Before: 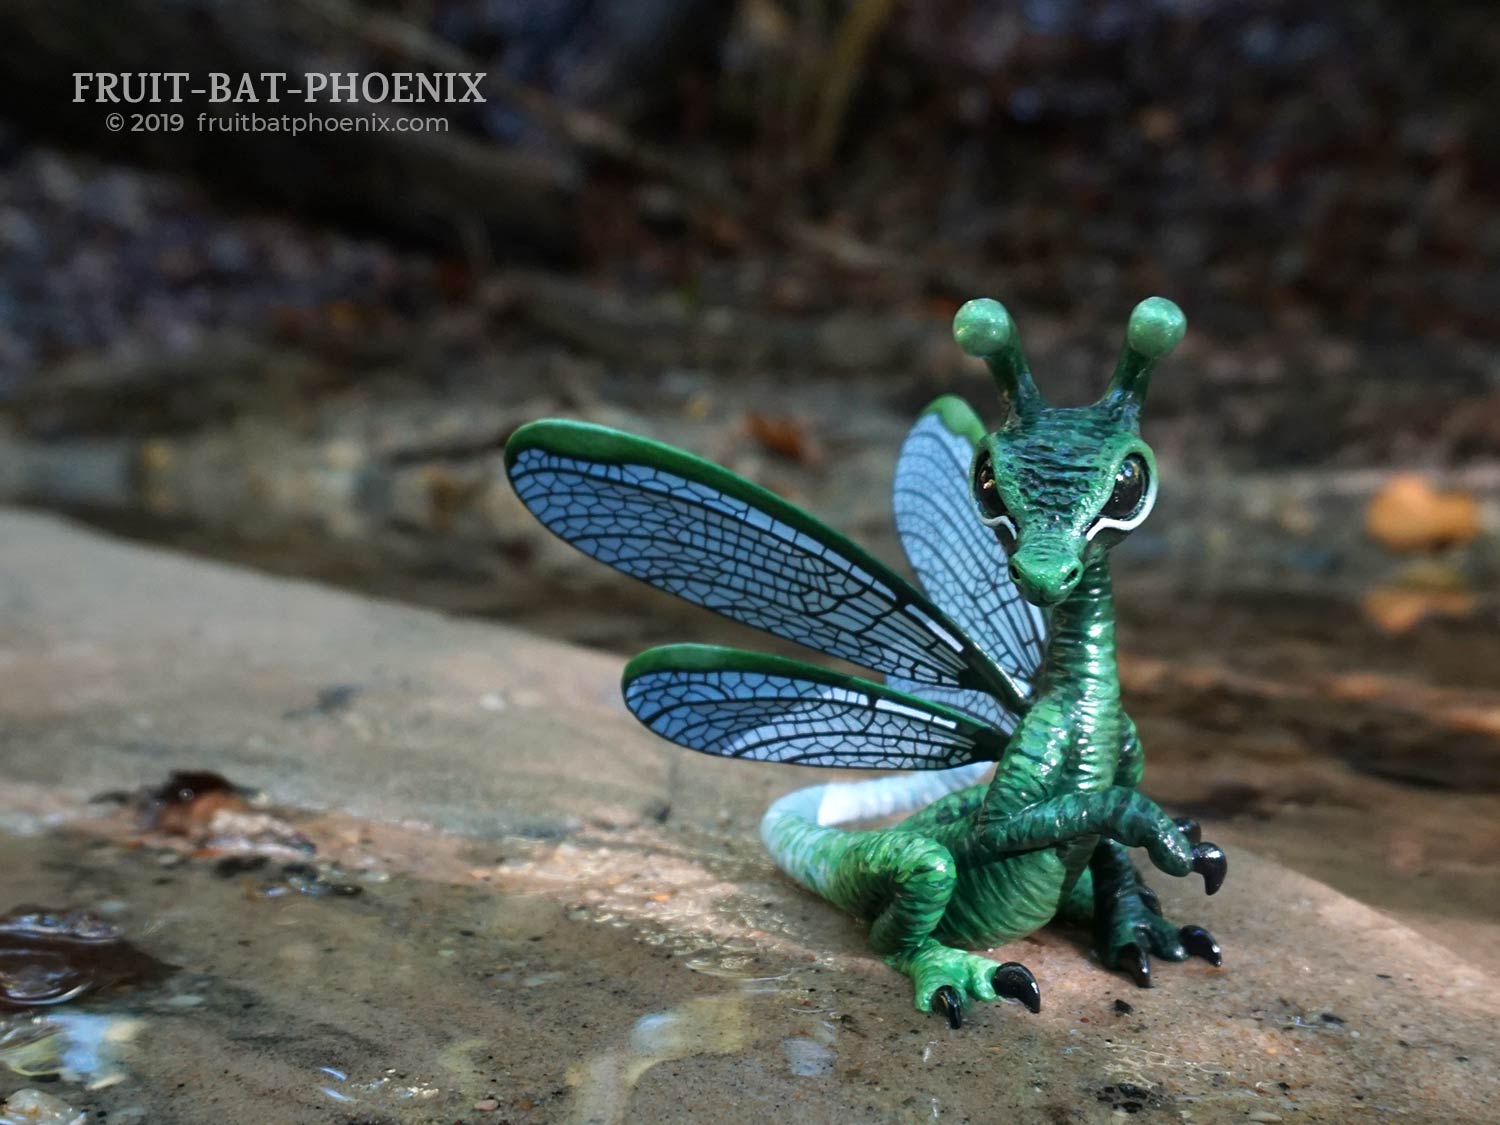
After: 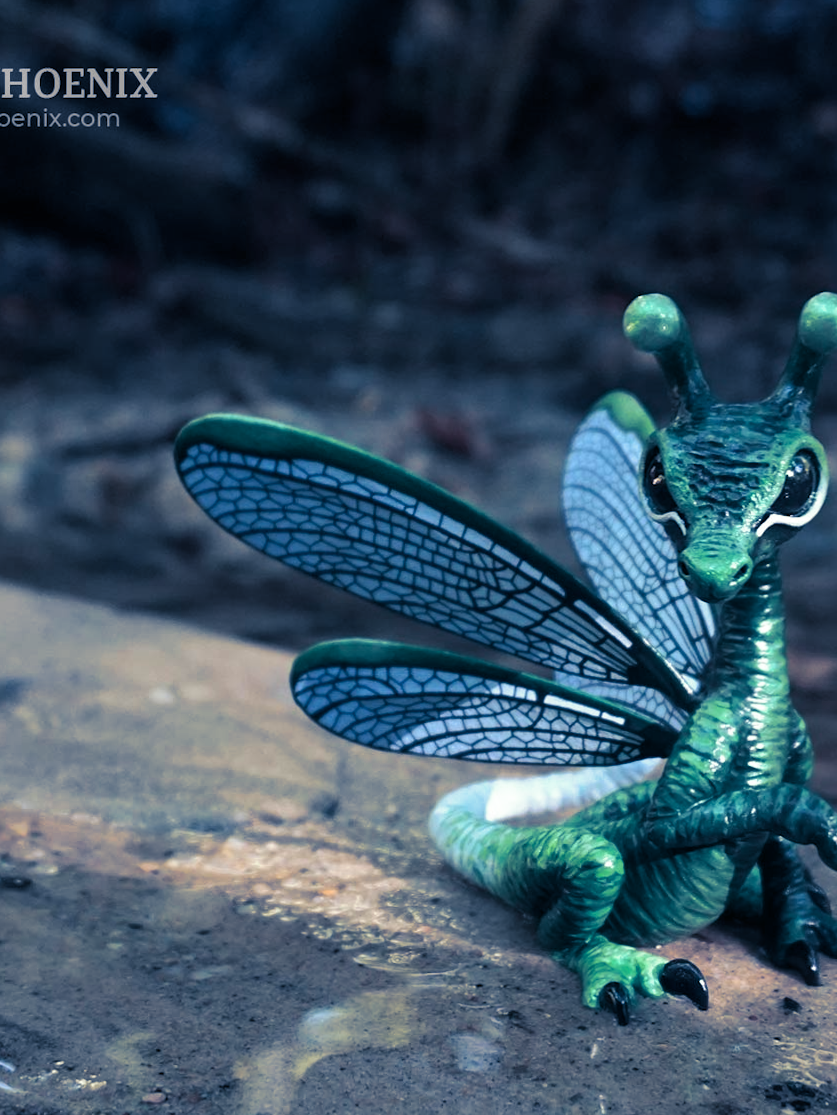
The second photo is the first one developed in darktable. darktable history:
rotate and perspective: rotation 0.192°, lens shift (horizontal) -0.015, crop left 0.005, crop right 0.996, crop top 0.006, crop bottom 0.99
crop: left 21.496%, right 22.254%
white balance: emerald 1
split-toning: shadows › hue 226.8°, shadows › saturation 0.84
